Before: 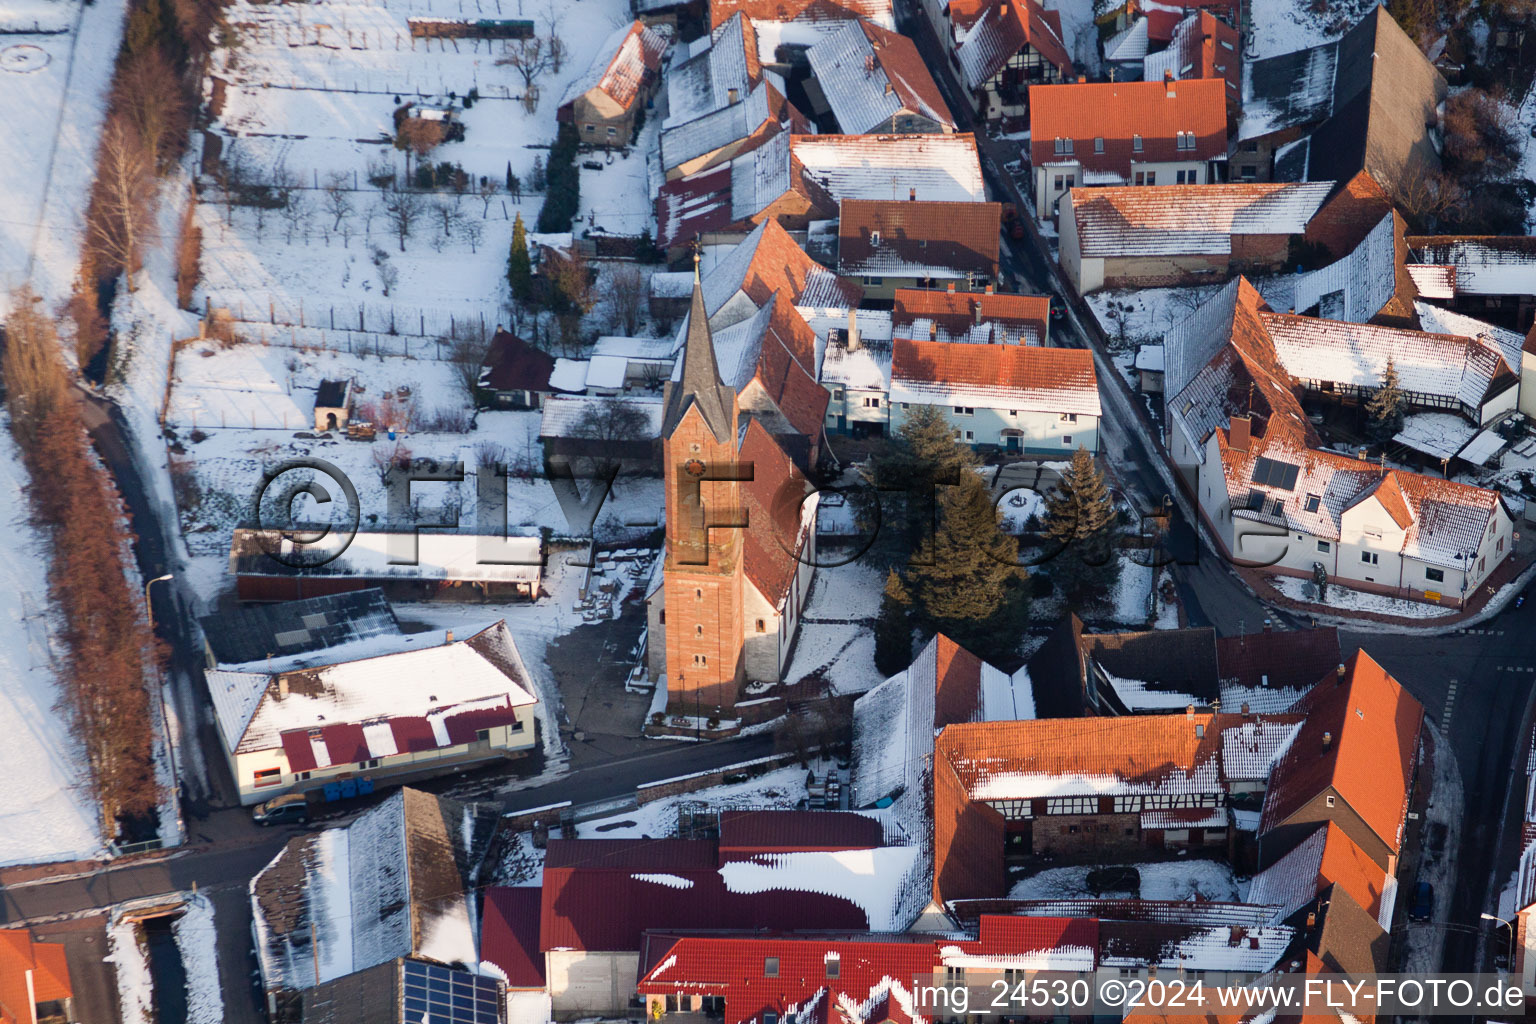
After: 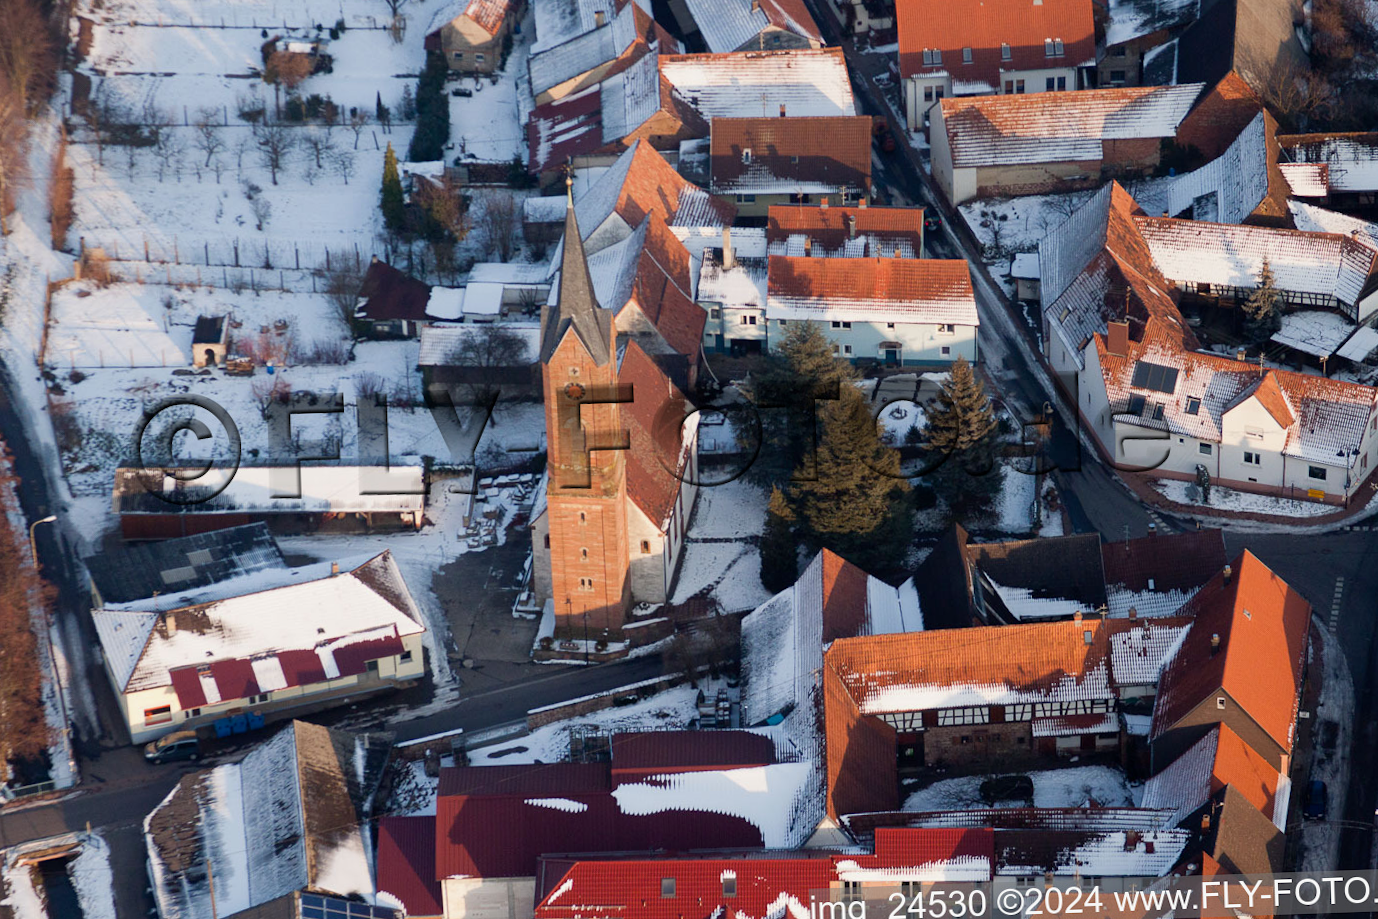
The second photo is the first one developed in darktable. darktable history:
crop and rotate: angle 1.96°, left 5.673%, top 5.673%
exposure: black level correction 0.002, exposure -0.1 EV, compensate highlight preservation false
